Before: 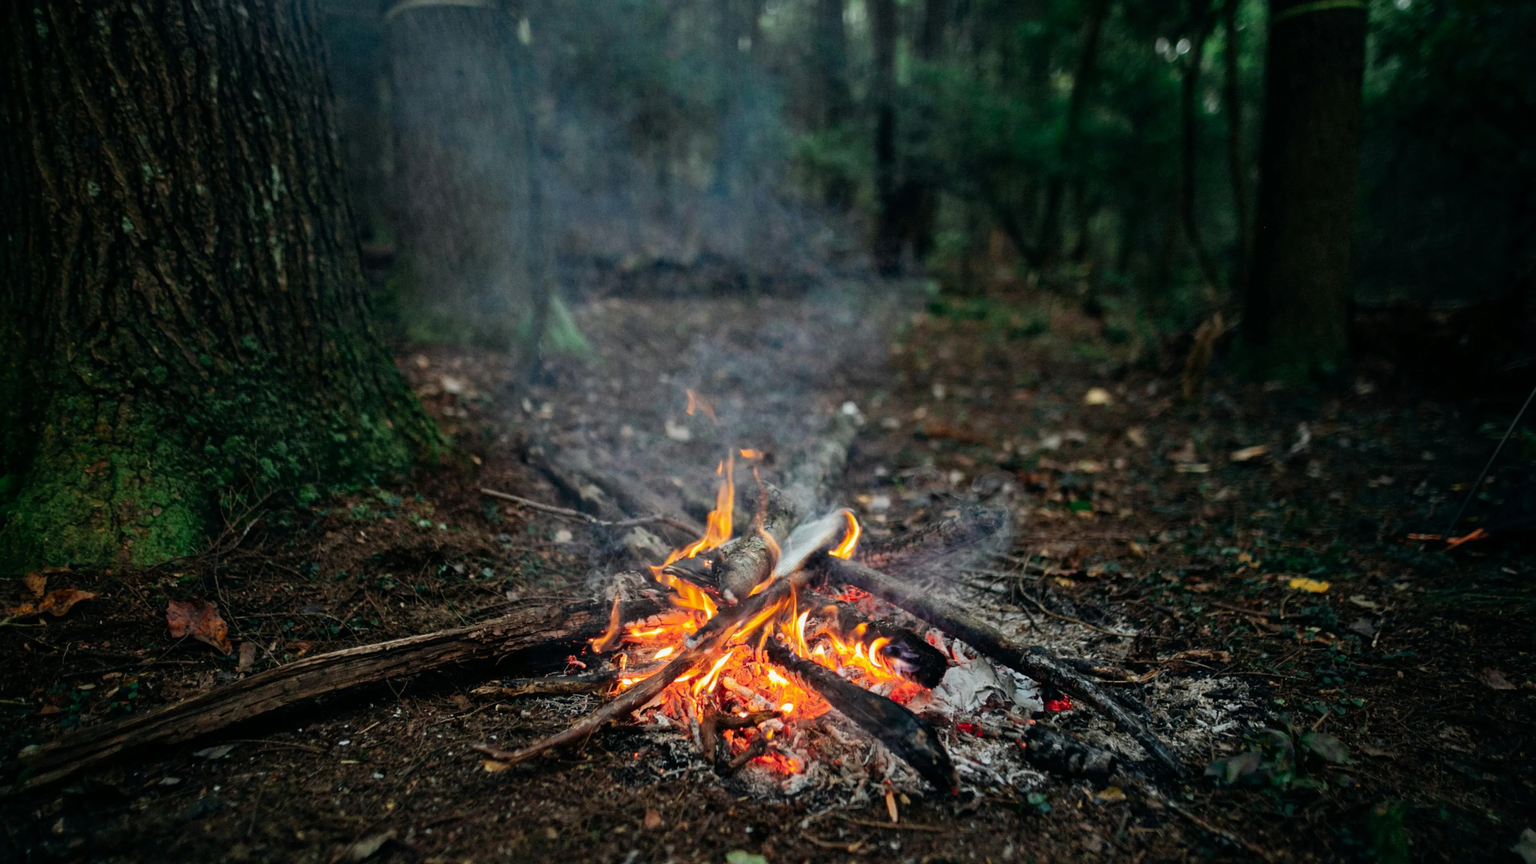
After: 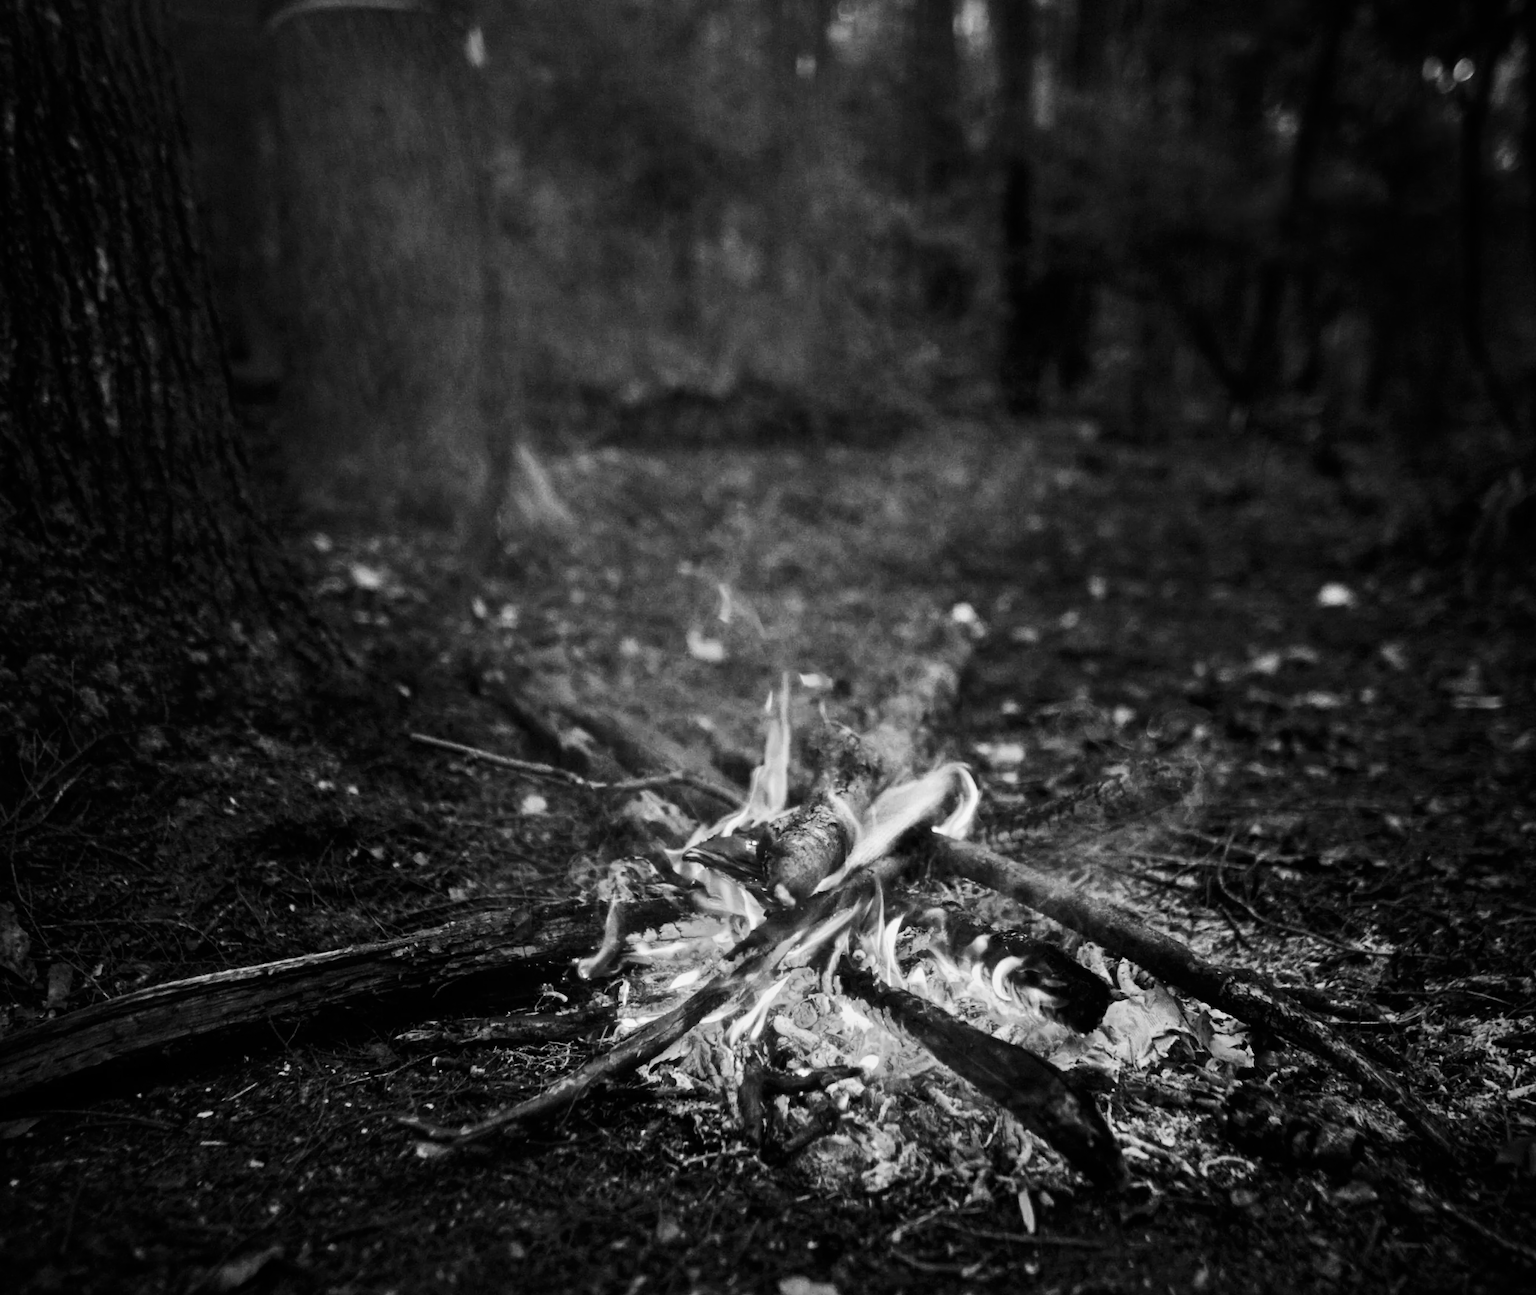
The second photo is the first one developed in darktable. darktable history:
crop and rotate: left 13.537%, right 19.796%
monochrome: on, module defaults
contrast brightness saturation: contrast 0.28
vignetting: fall-off start 87%, automatic ratio true
color correction: highlights a* -7.33, highlights b* 1.26, shadows a* -3.55, saturation 1.4
